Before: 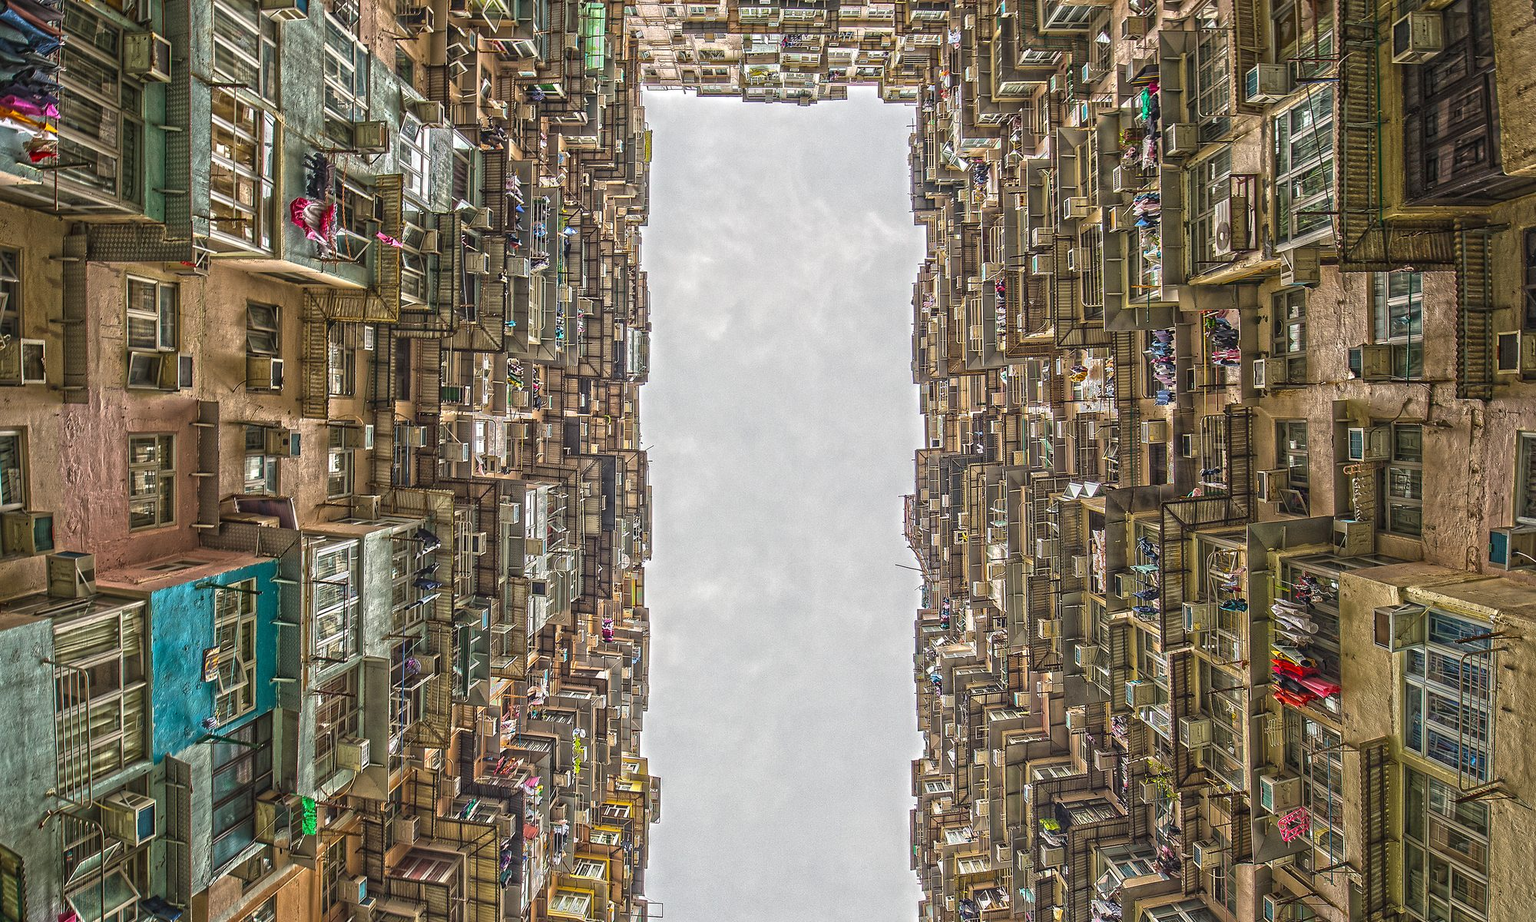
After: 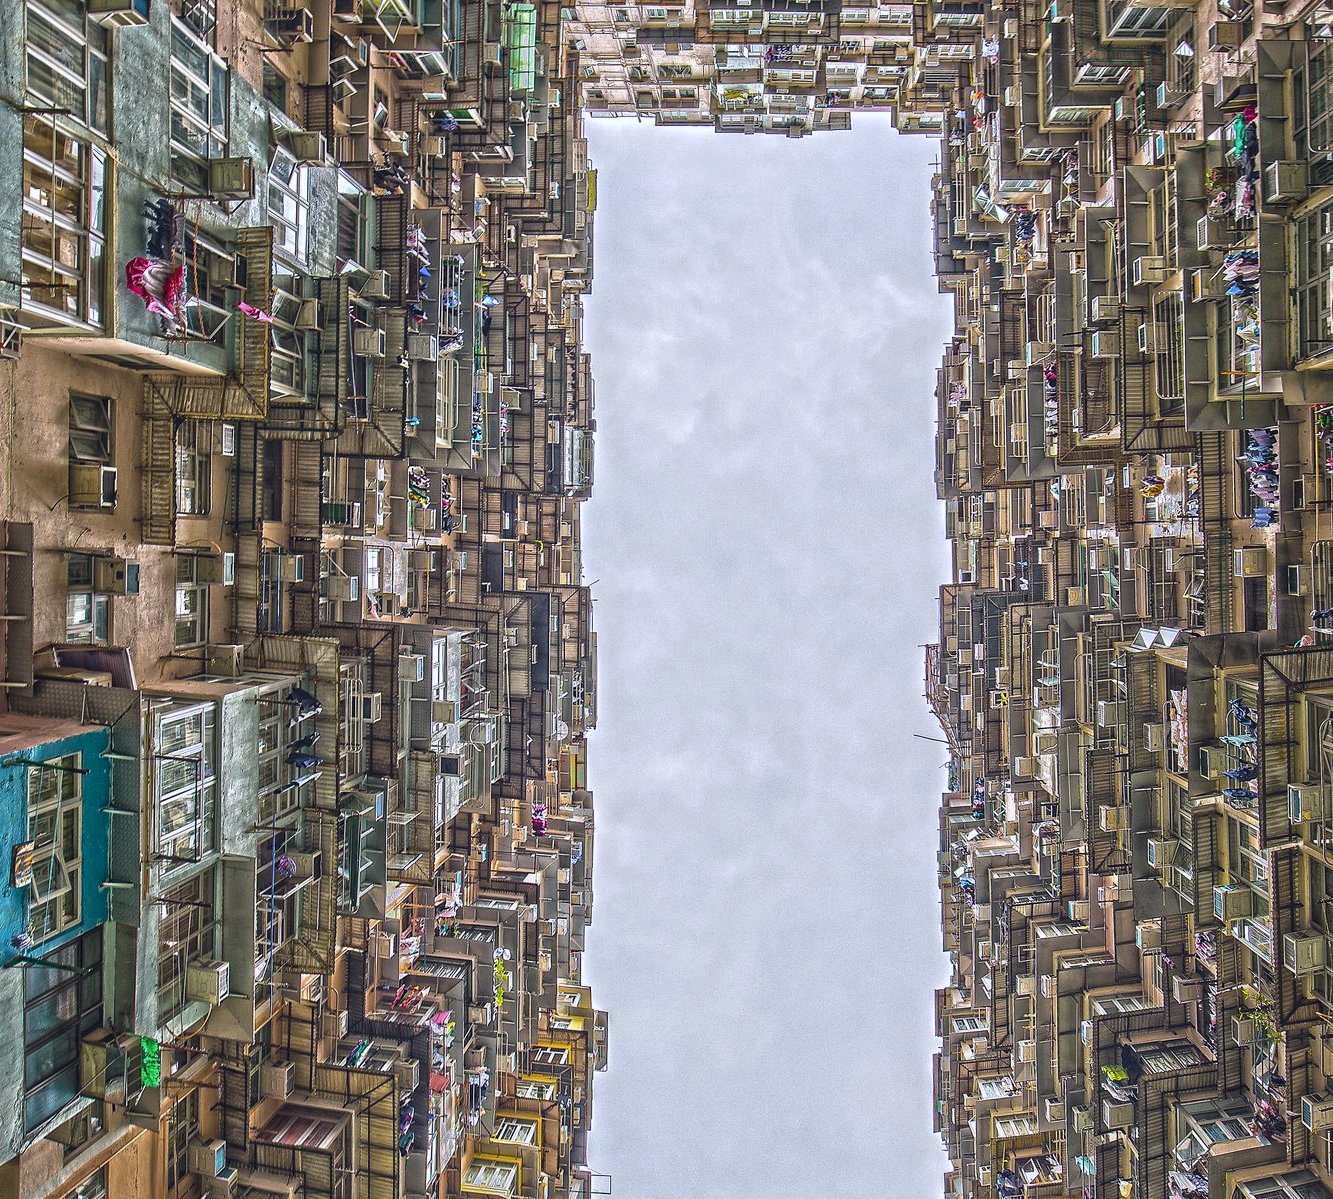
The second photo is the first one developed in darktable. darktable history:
white balance: red 0.931, blue 1.11
color balance rgb: shadows lift › hue 87.51°, highlights gain › chroma 1.62%, highlights gain › hue 55.1°, global offset › chroma 0.06%, global offset › hue 253.66°, linear chroma grading › global chroma 0.5%
crop and rotate: left 12.648%, right 20.685%
fill light: on, module defaults
